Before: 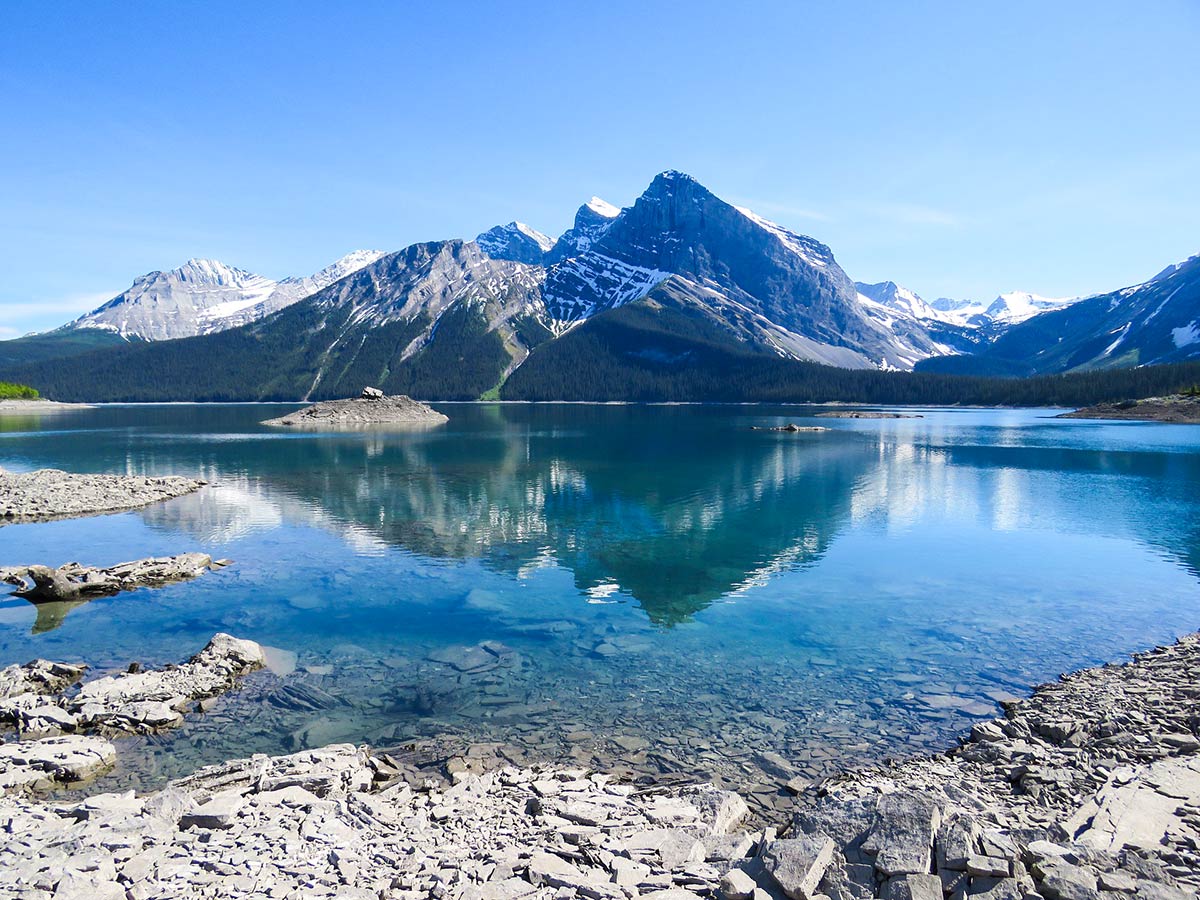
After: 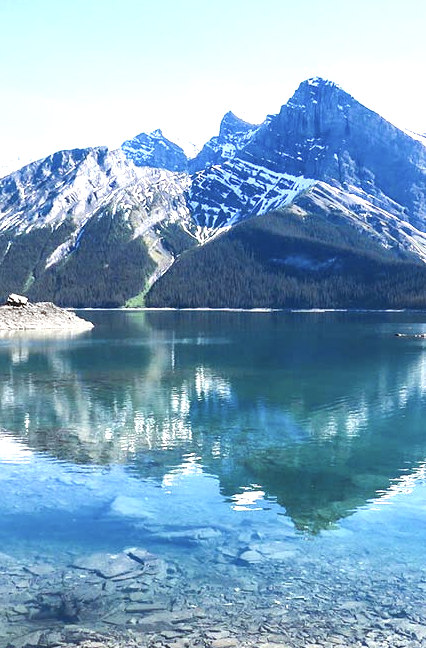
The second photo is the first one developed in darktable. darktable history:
local contrast: mode bilateral grid, contrast 20, coarseness 51, detail 121%, midtone range 0.2
crop and rotate: left 29.636%, top 10.391%, right 34.797%, bottom 17.512%
contrast brightness saturation: saturation -0.067
exposure: black level correction 0, exposure 1.097 EV, compensate exposure bias true, compensate highlight preservation false
color balance rgb: shadows lift › chroma 9.84%, shadows lift › hue 45.89°, perceptual saturation grading › global saturation 0.281%, perceptual saturation grading › highlights -30.323%, perceptual saturation grading › shadows 19.775%
